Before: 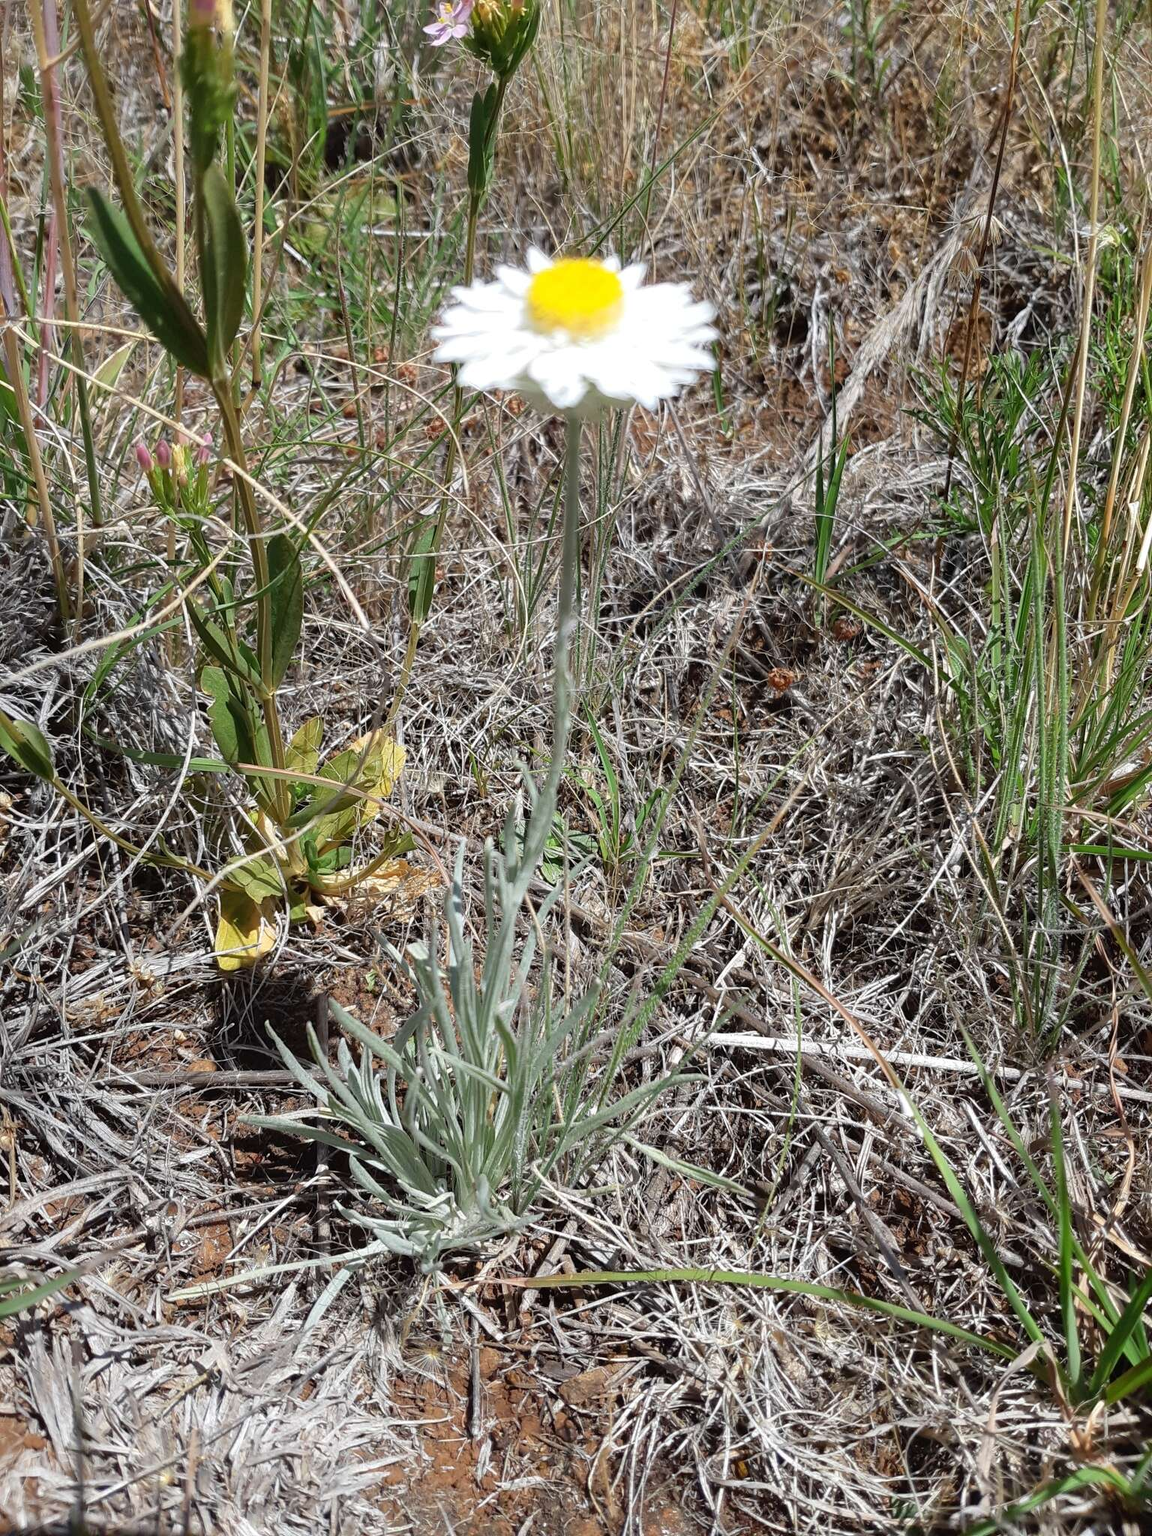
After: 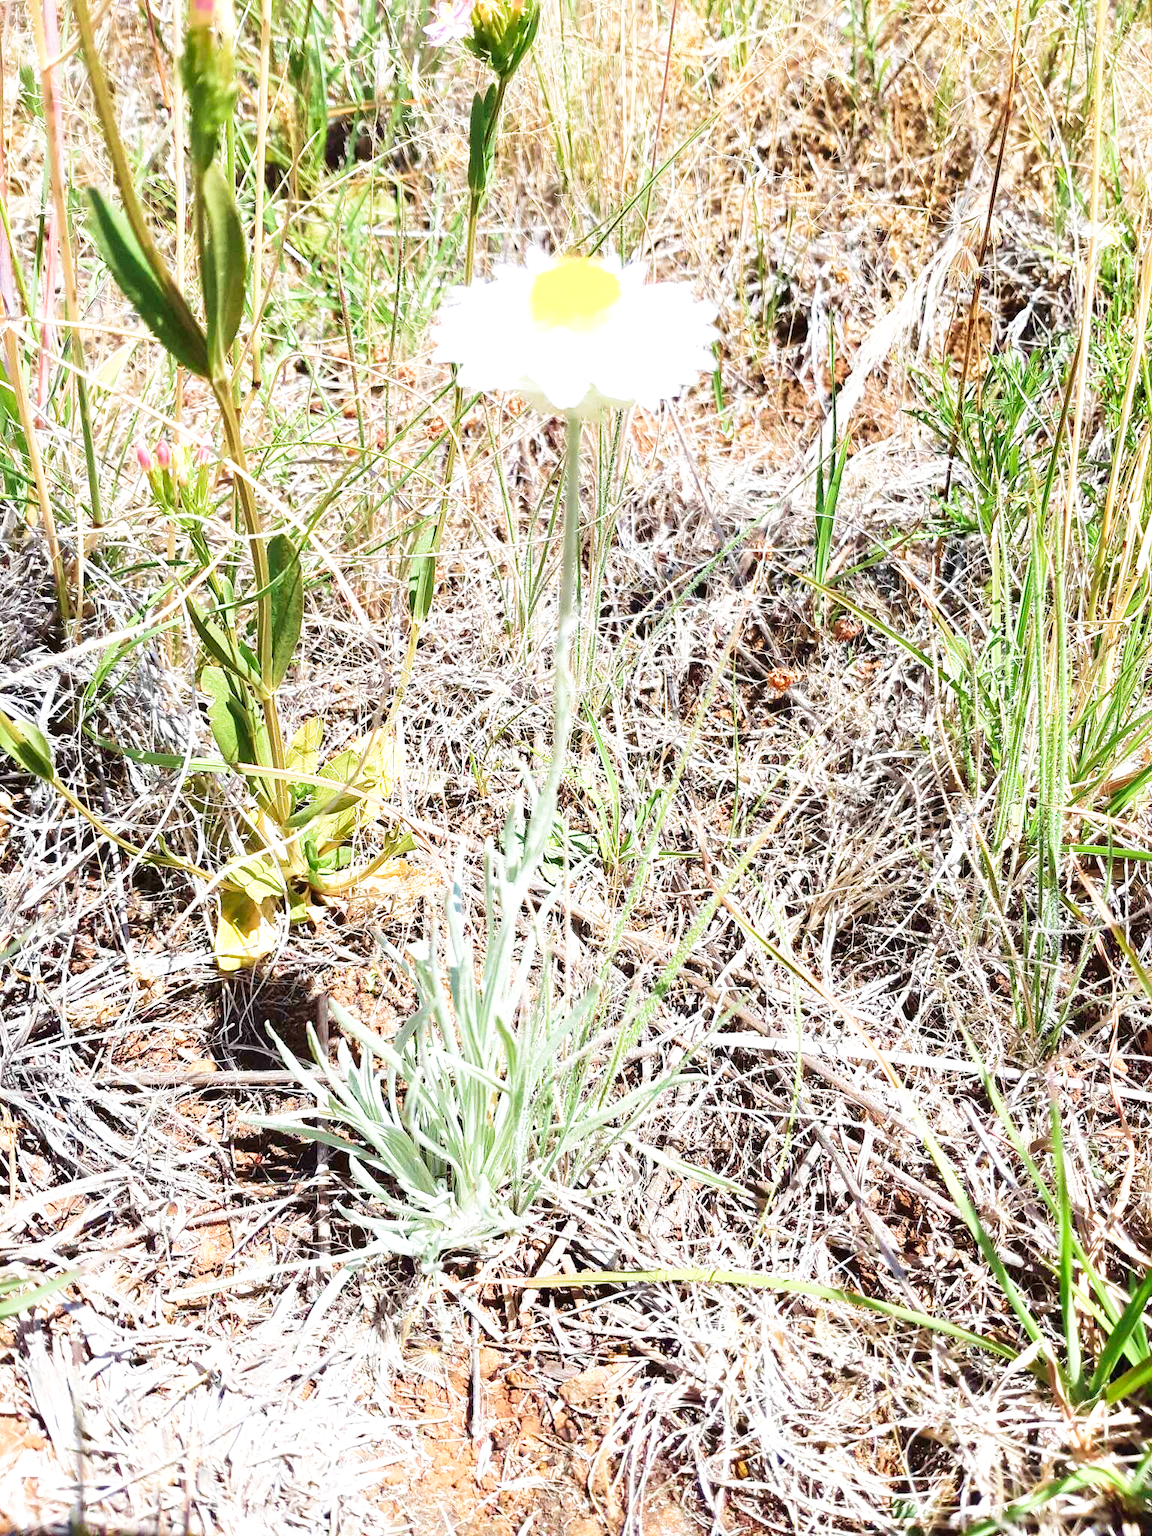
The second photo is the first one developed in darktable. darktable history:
base curve: curves: ch0 [(0, 0) (0.005, 0.002) (0.15, 0.3) (0.4, 0.7) (0.75, 0.95) (1, 1)], preserve colors none
velvia: strength 40%
exposure: black level correction 0, exposure 1.1 EV, compensate highlight preservation false
